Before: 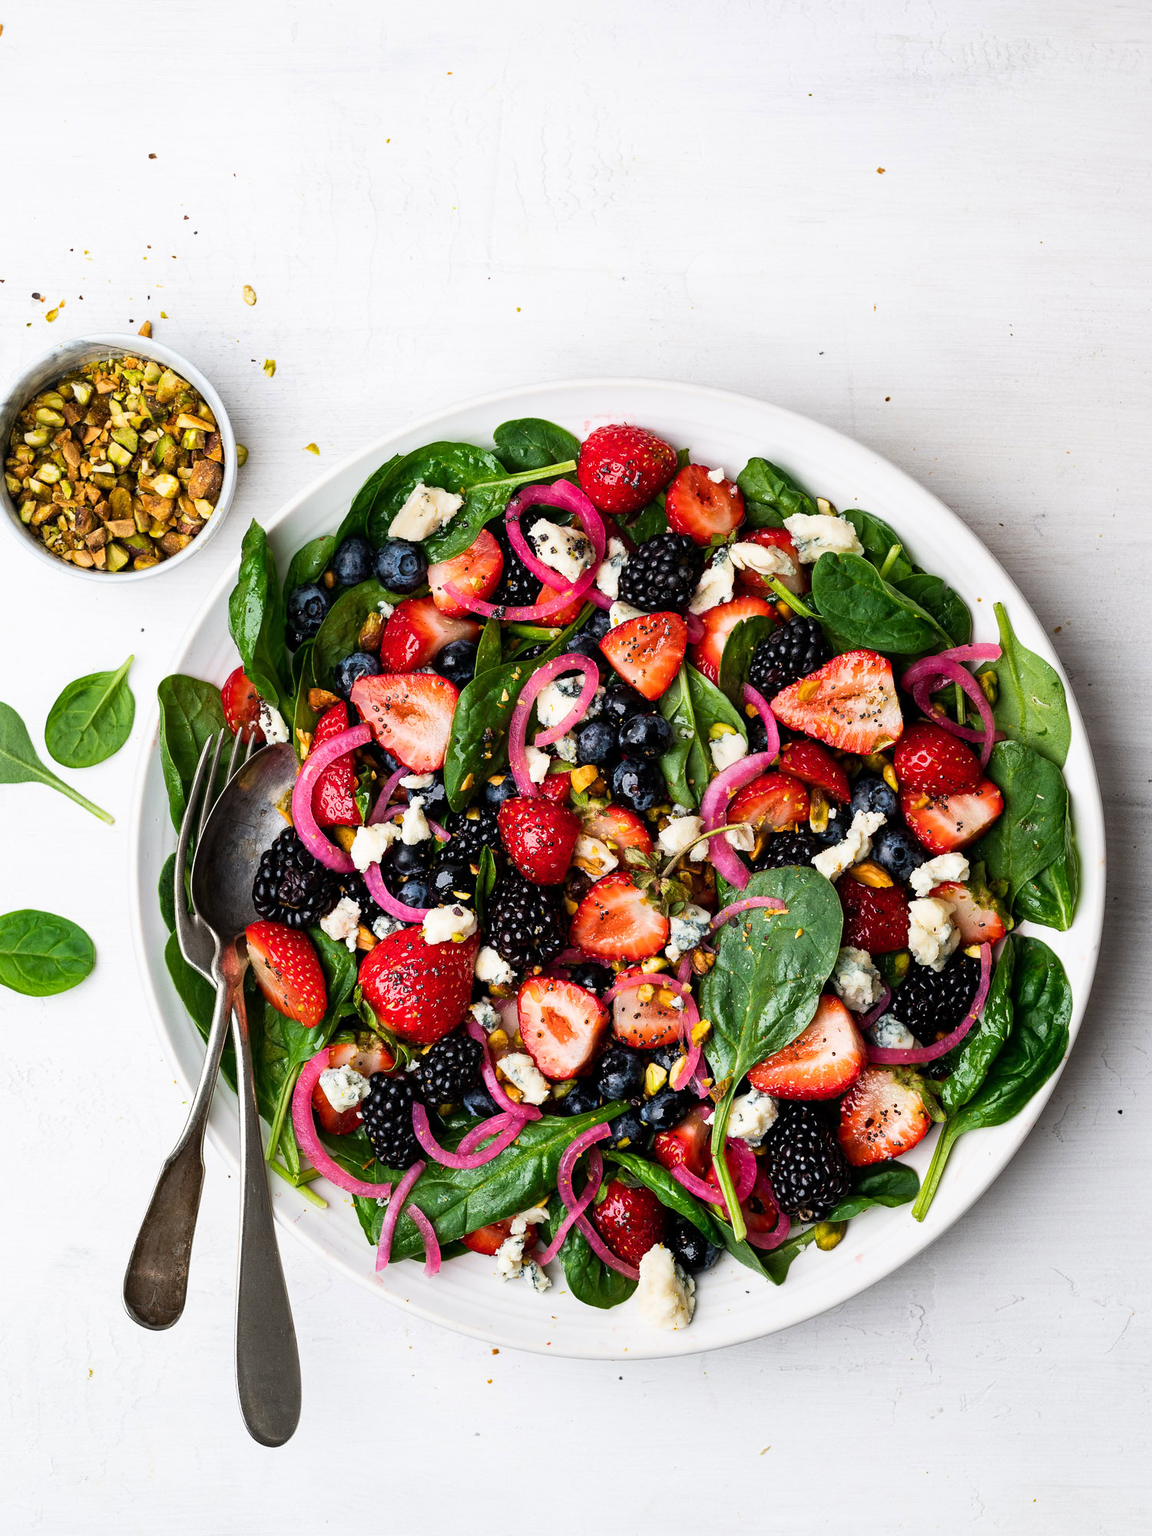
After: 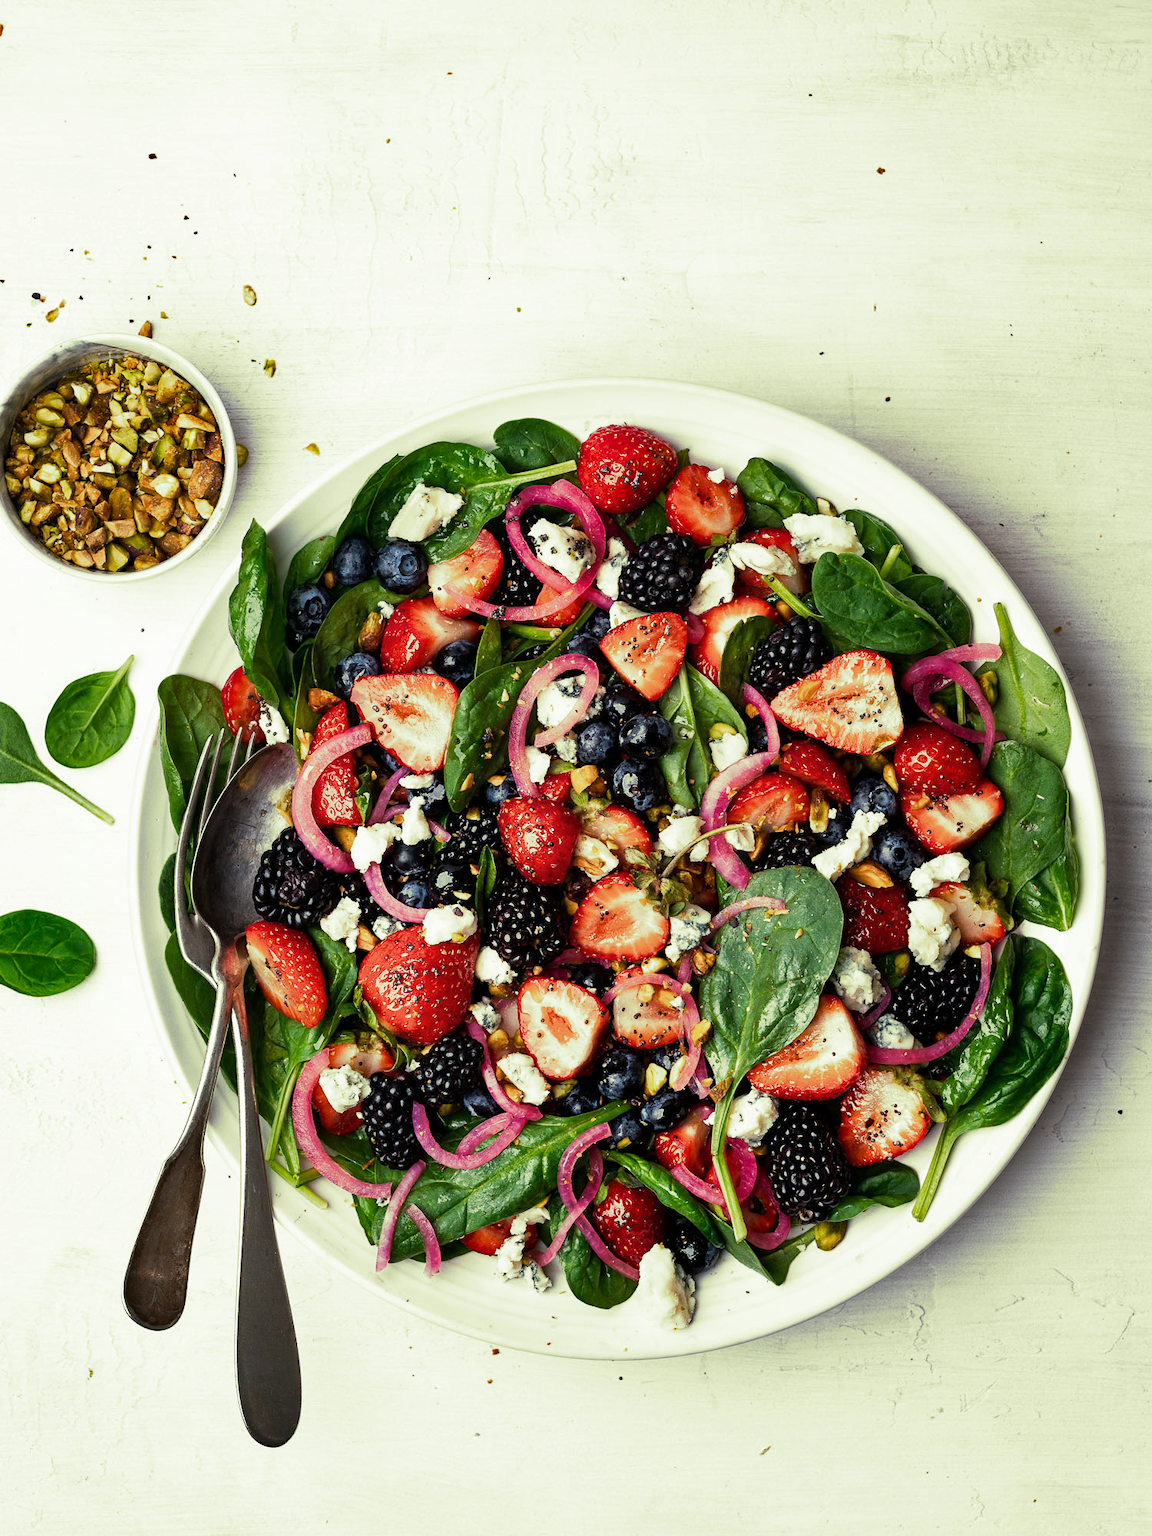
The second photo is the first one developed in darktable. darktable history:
shadows and highlights: low approximation 0.01, soften with gaussian
split-toning: shadows › hue 290.82°, shadows › saturation 0.34, highlights › saturation 0.38, balance 0, compress 50%
